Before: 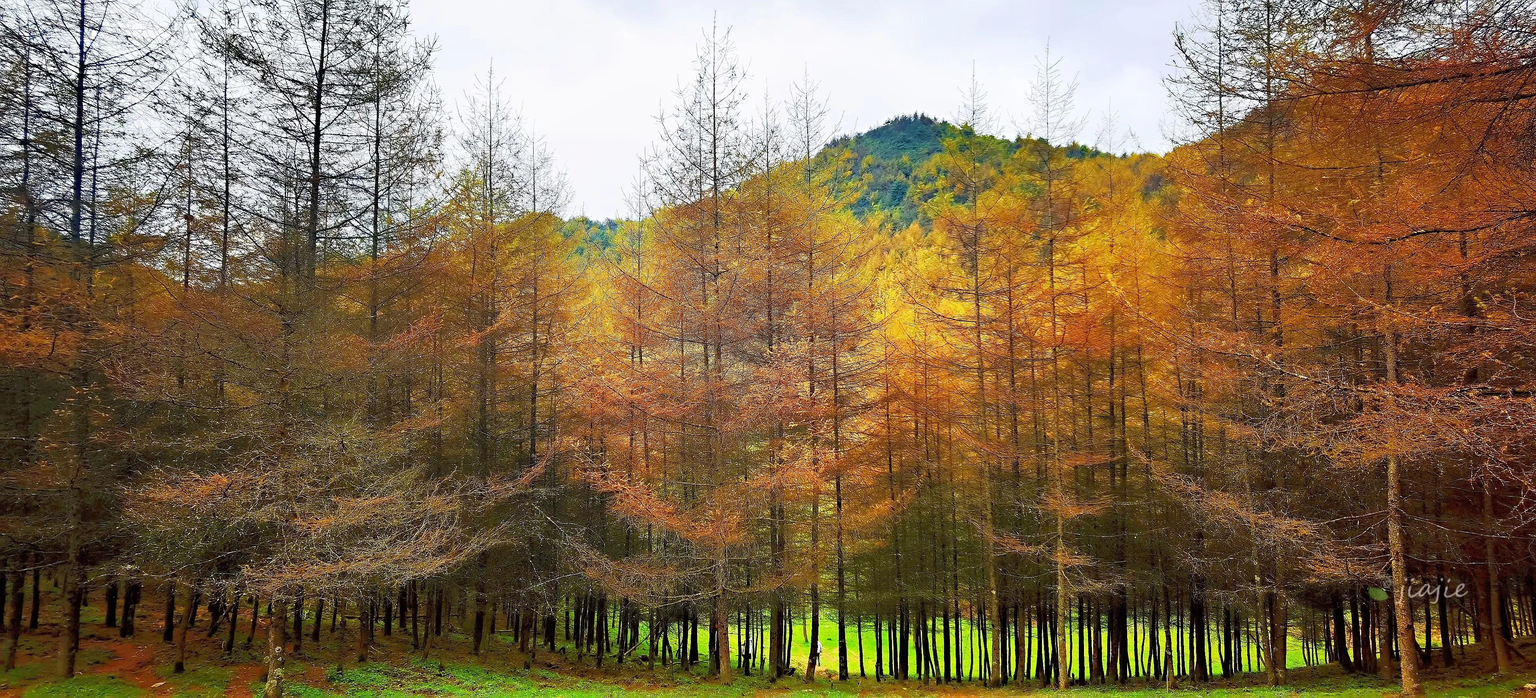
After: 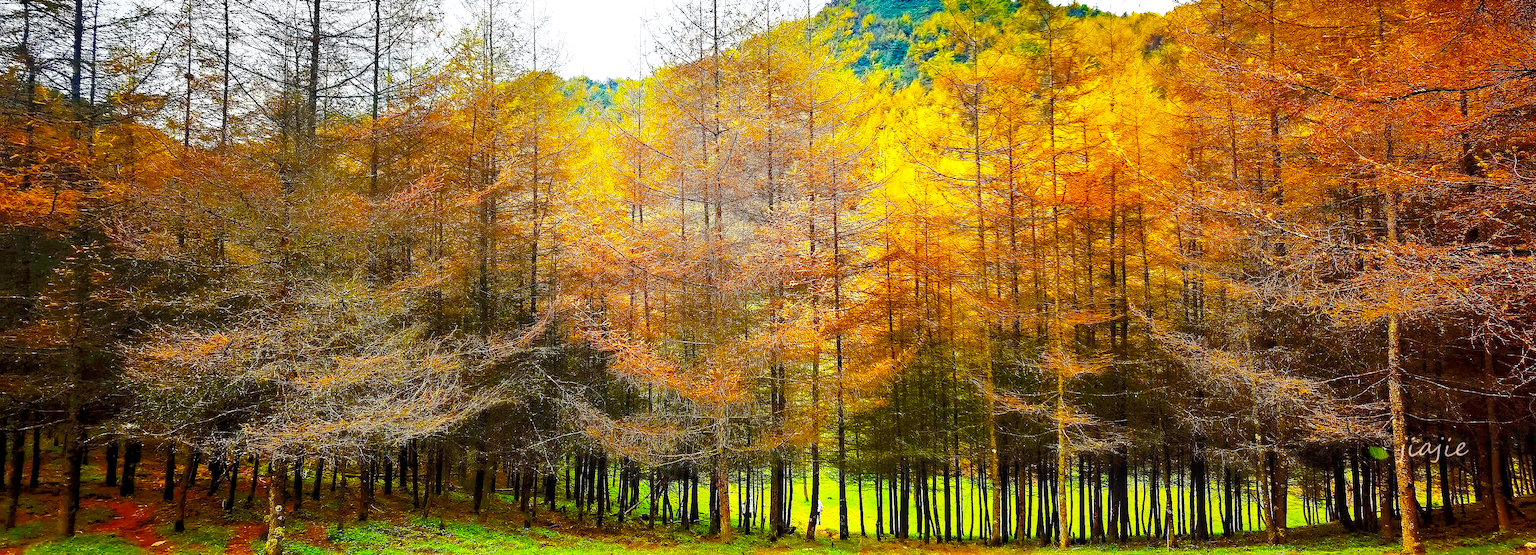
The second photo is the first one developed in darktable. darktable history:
local contrast: on, module defaults
base curve: curves: ch0 [(0, 0) (0.036, 0.025) (0.121, 0.166) (0.206, 0.329) (0.605, 0.79) (1, 1)], preserve colors none
crop and rotate: top 20.325%
color balance rgb: perceptual saturation grading › global saturation 25.178%, perceptual brilliance grading › highlights 15.538%, perceptual brilliance grading › mid-tones 5.882%, perceptual brilliance grading › shadows -15.804%, global vibrance 31.988%
